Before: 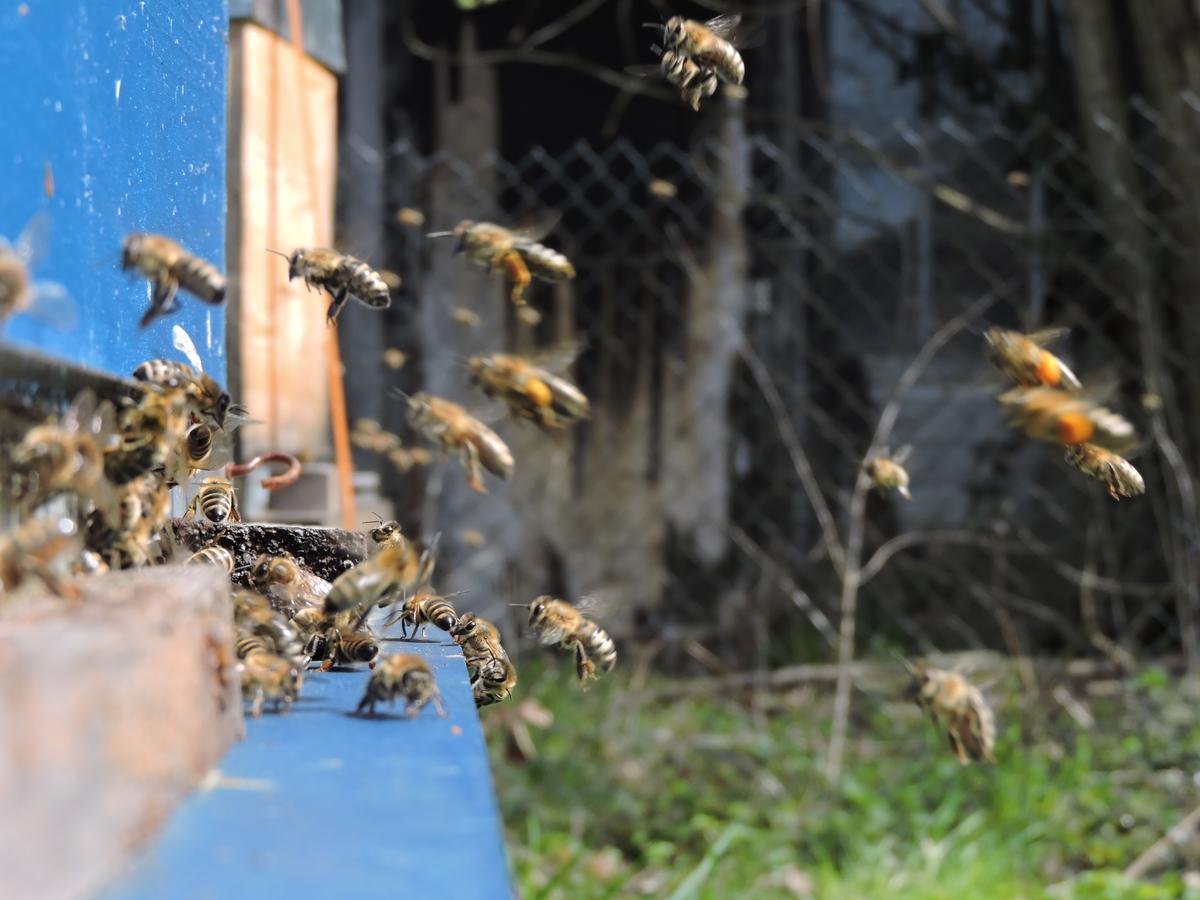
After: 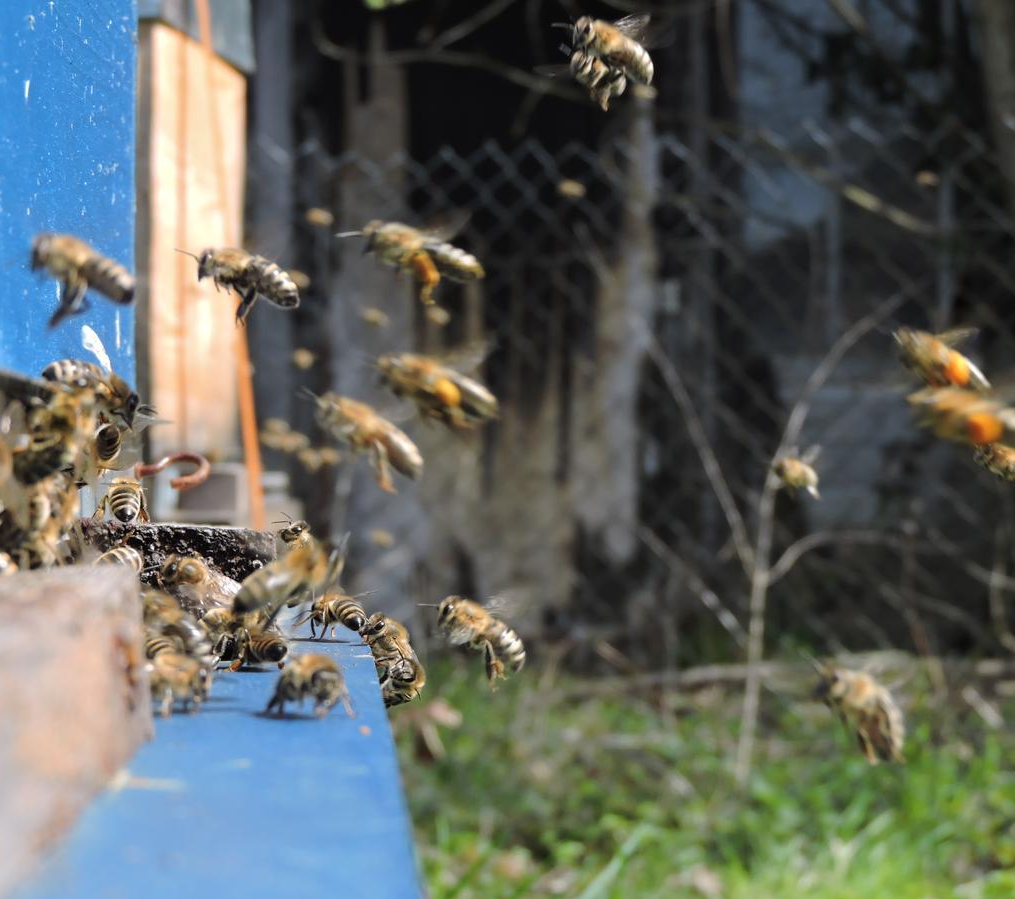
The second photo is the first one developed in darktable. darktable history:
crop: left 7.591%, right 7.809%
